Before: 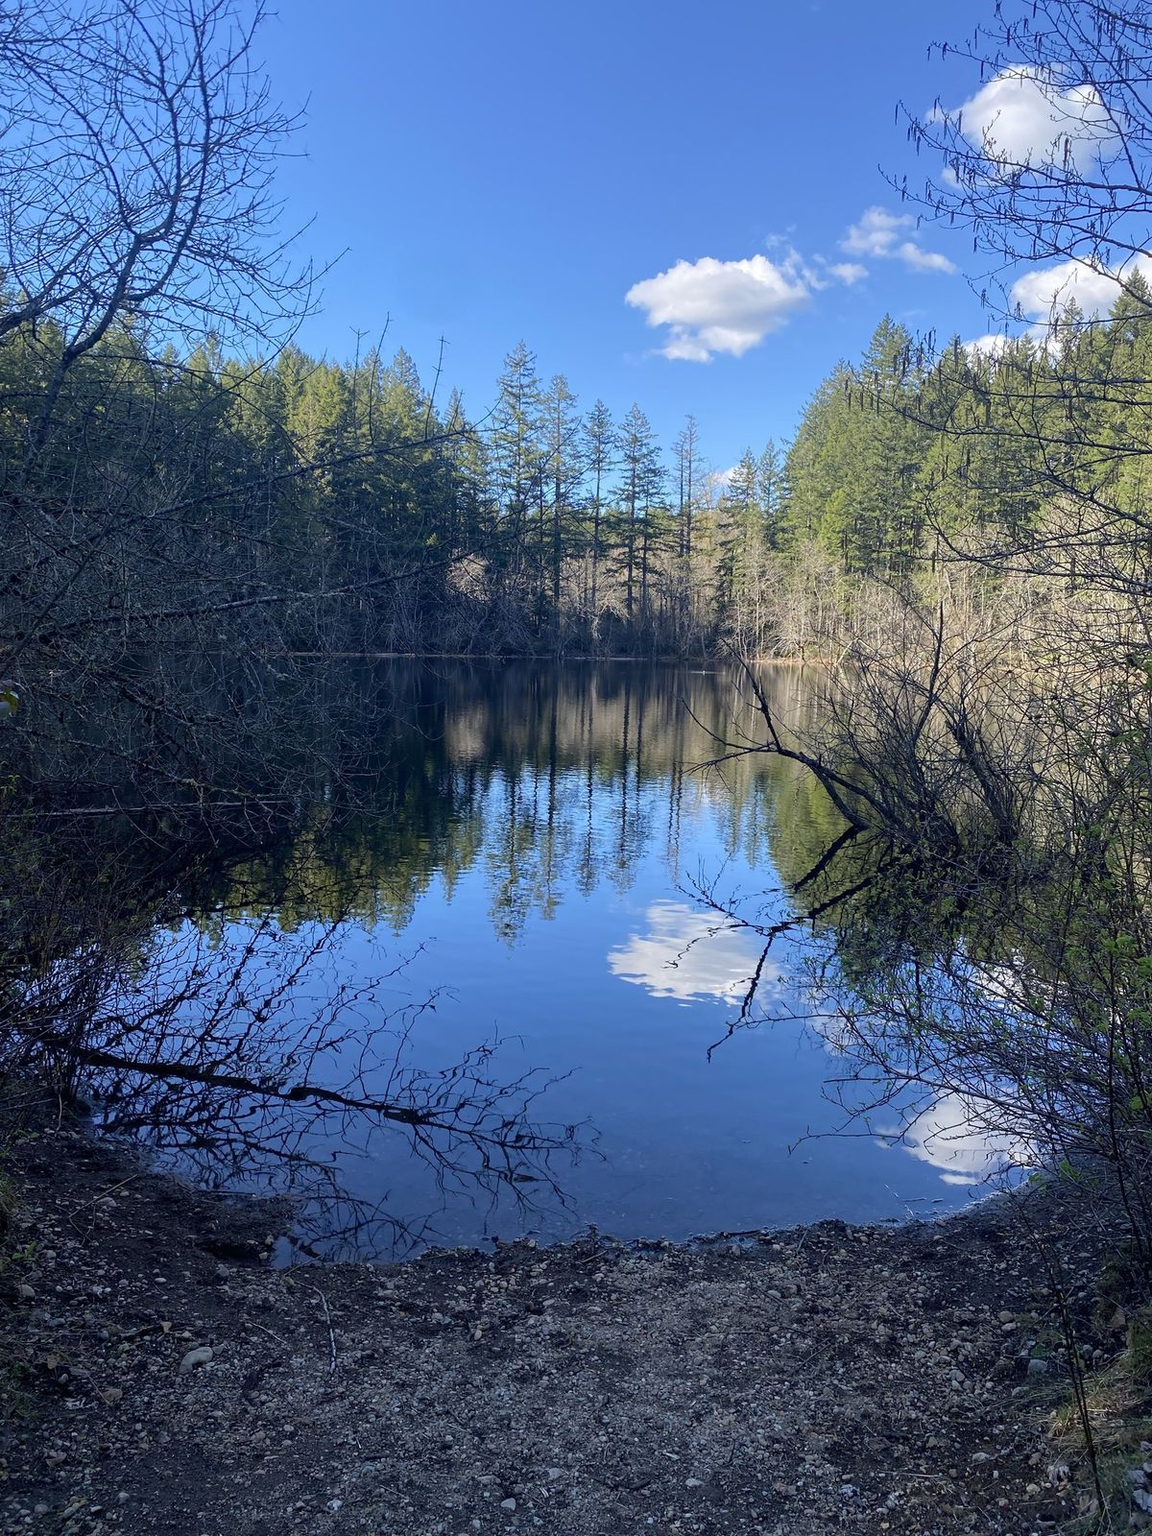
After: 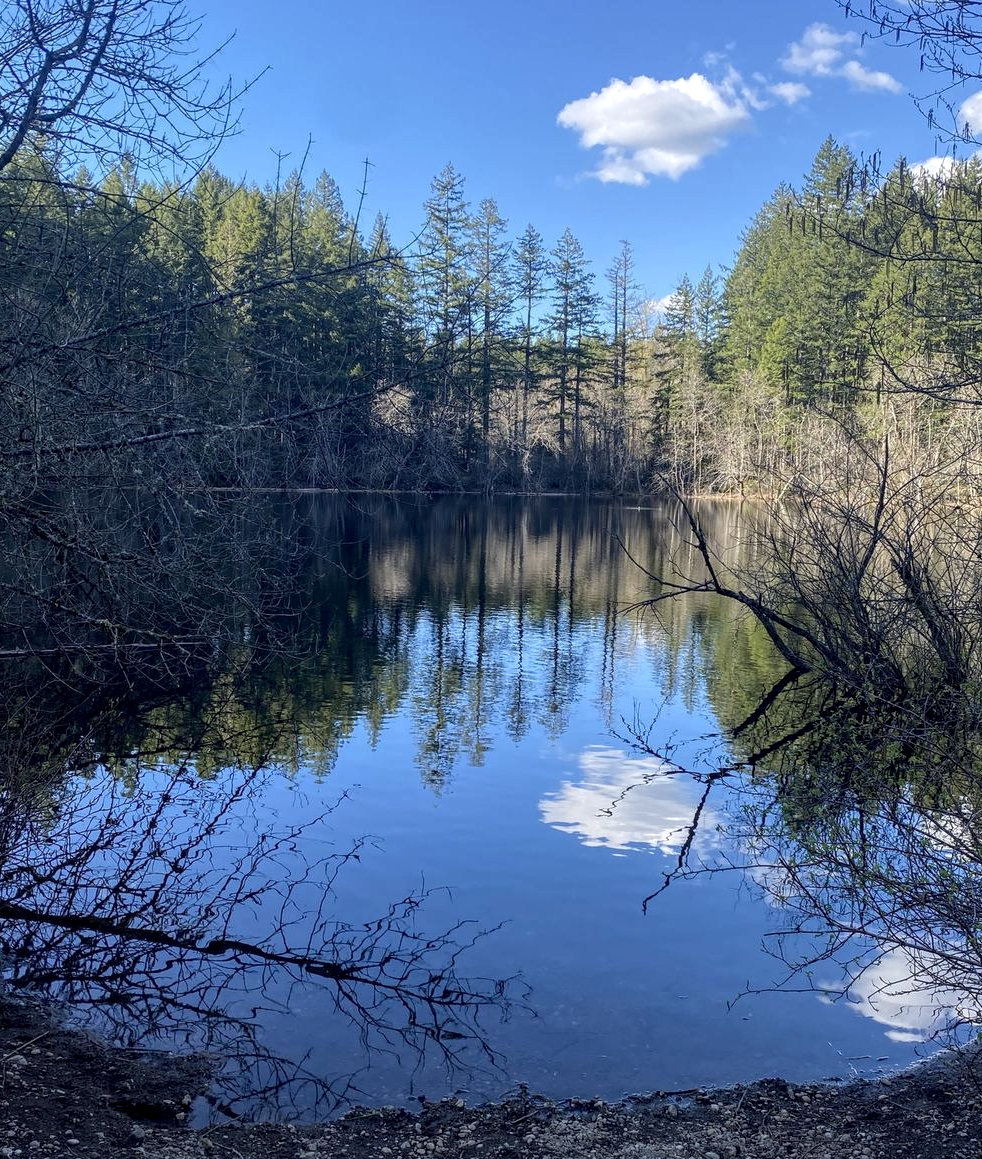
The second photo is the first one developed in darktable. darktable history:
crop: left 7.876%, top 12.046%, right 10.281%, bottom 15.459%
local contrast: detail 130%
